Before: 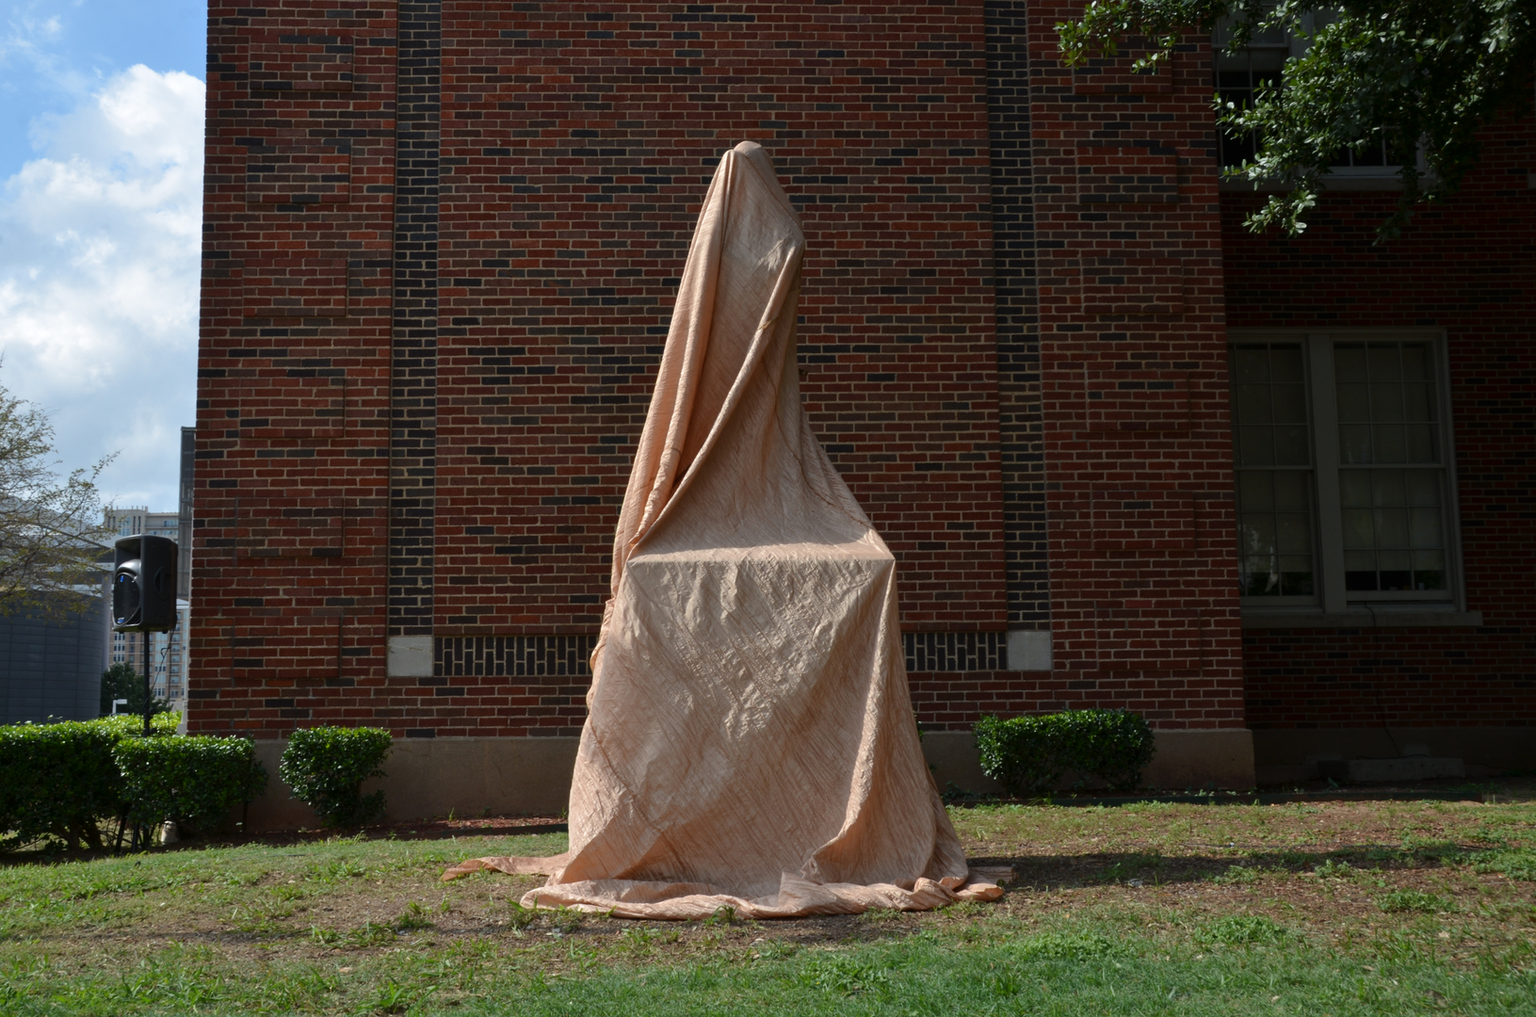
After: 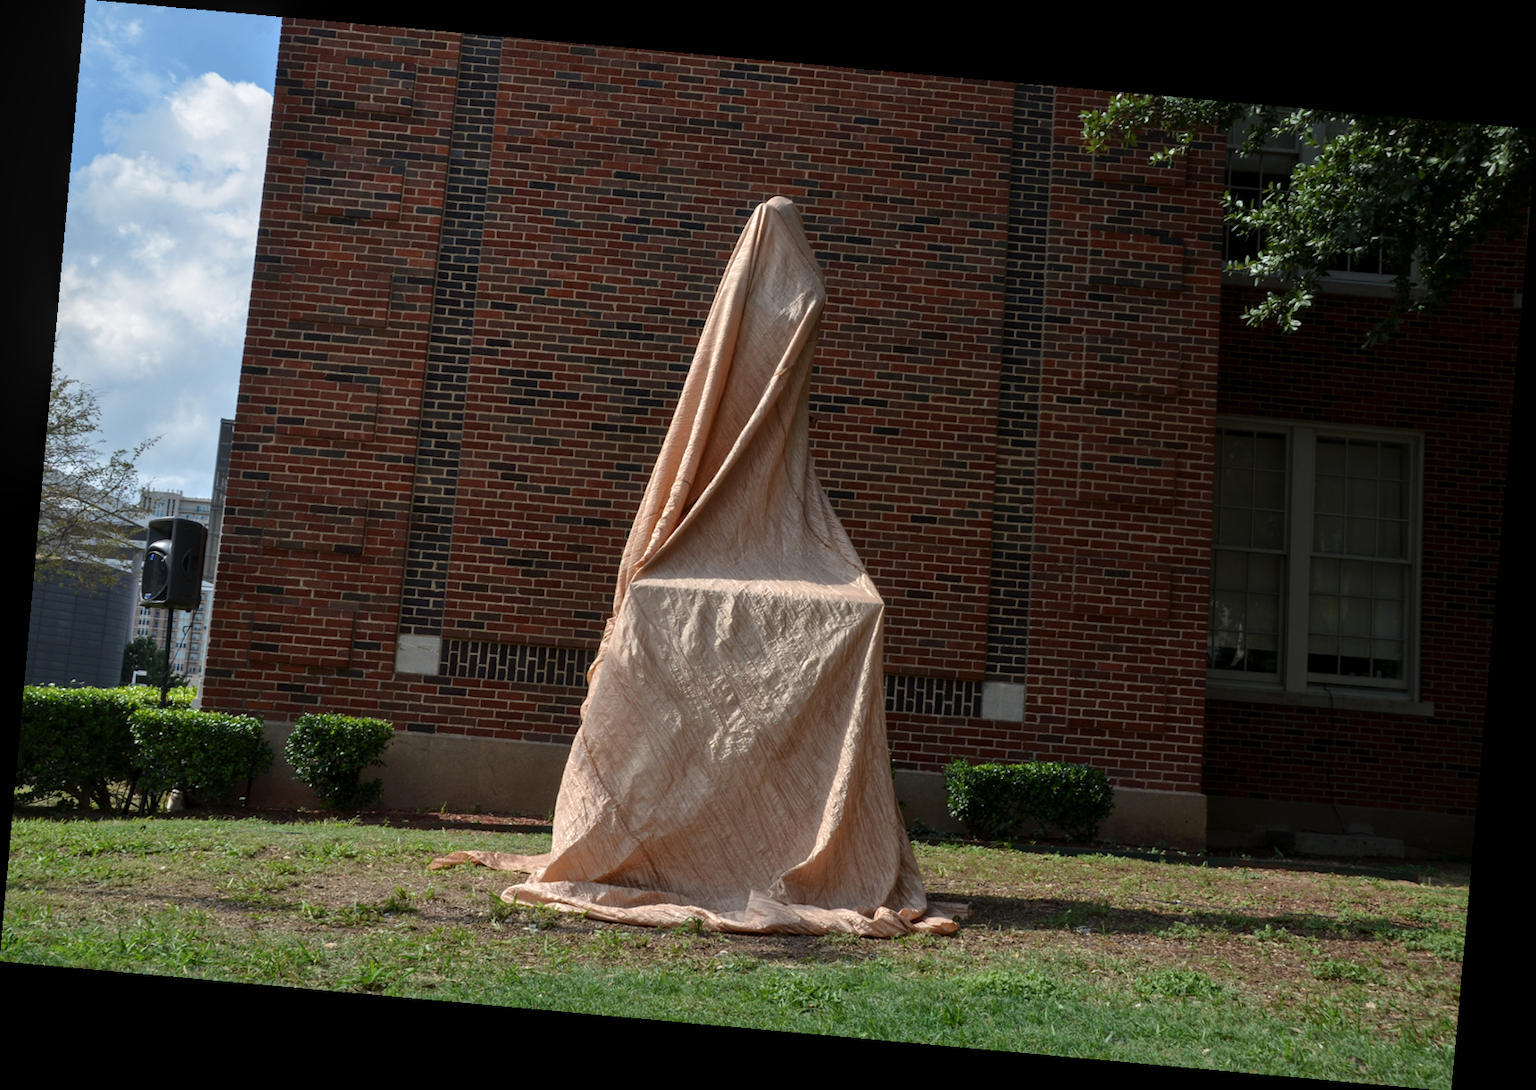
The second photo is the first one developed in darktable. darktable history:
local contrast: detail 130%
rotate and perspective: rotation 5.12°, automatic cropping off
